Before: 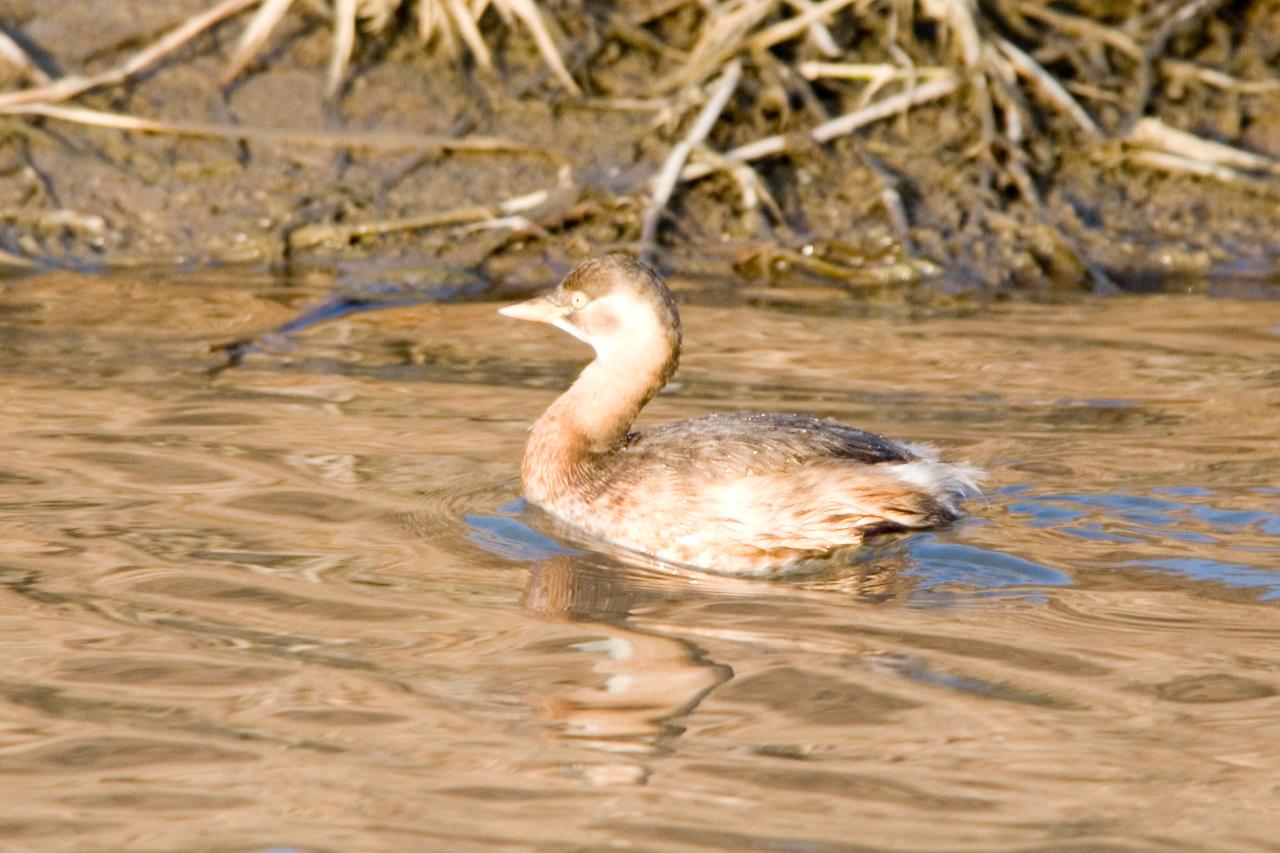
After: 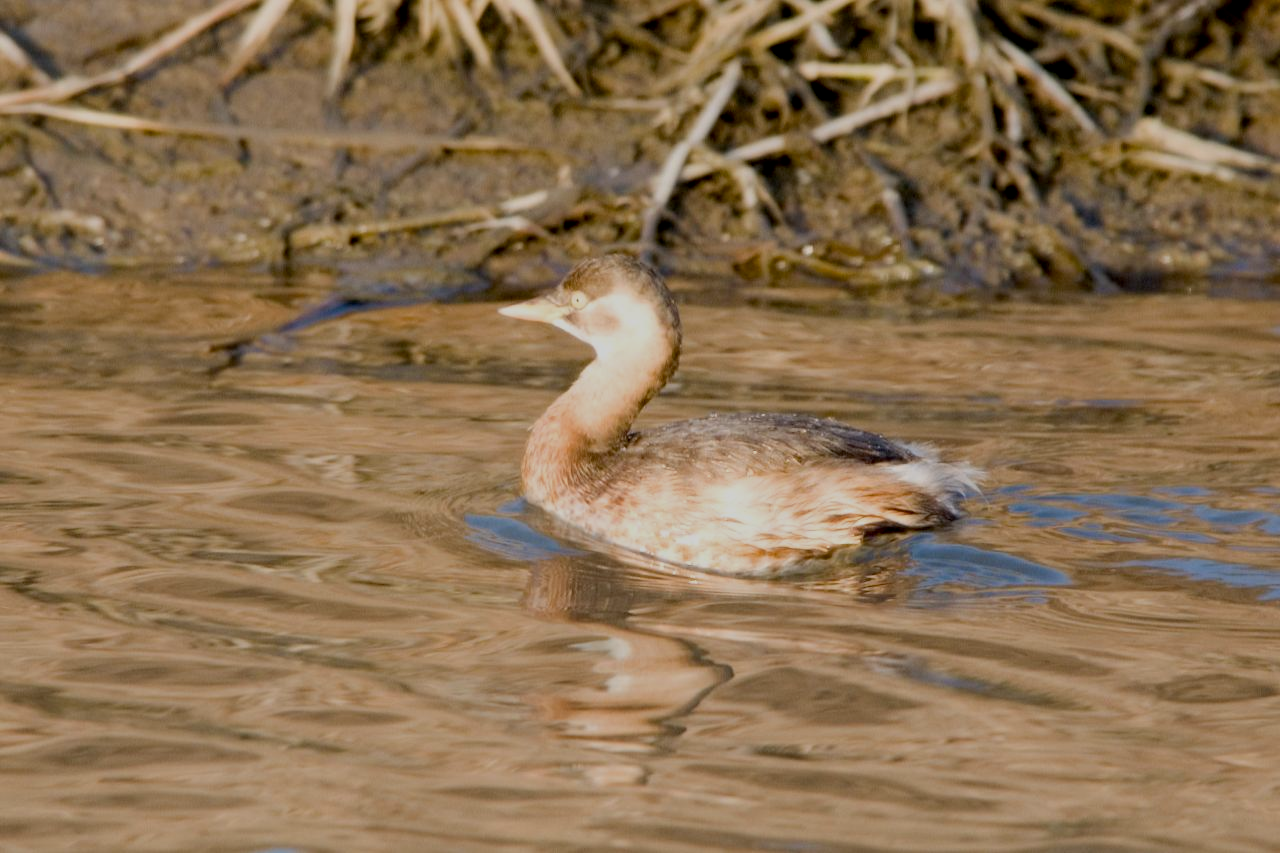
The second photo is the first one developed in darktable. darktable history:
exposure: black level correction 0.009, exposure -0.678 EV, compensate exposure bias true, compensate highlight preservation false
